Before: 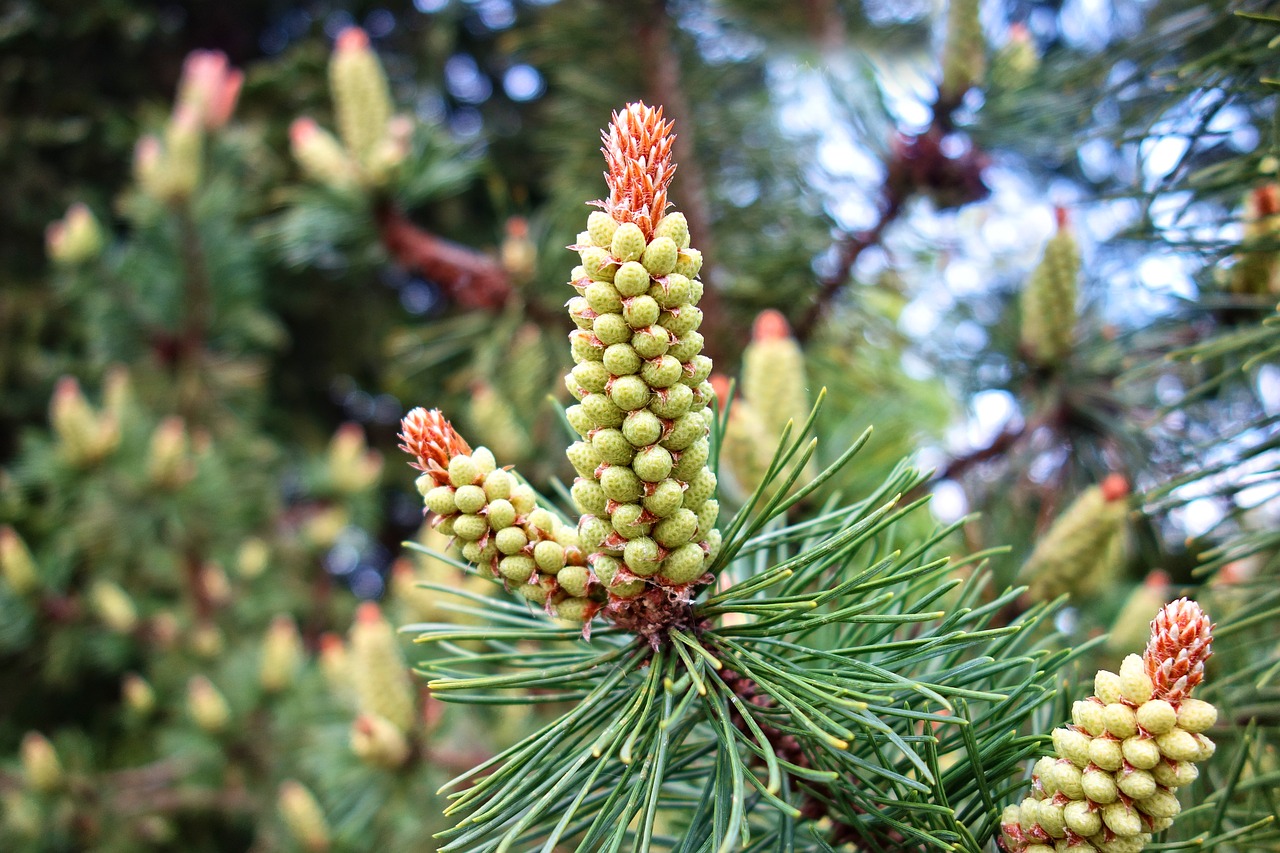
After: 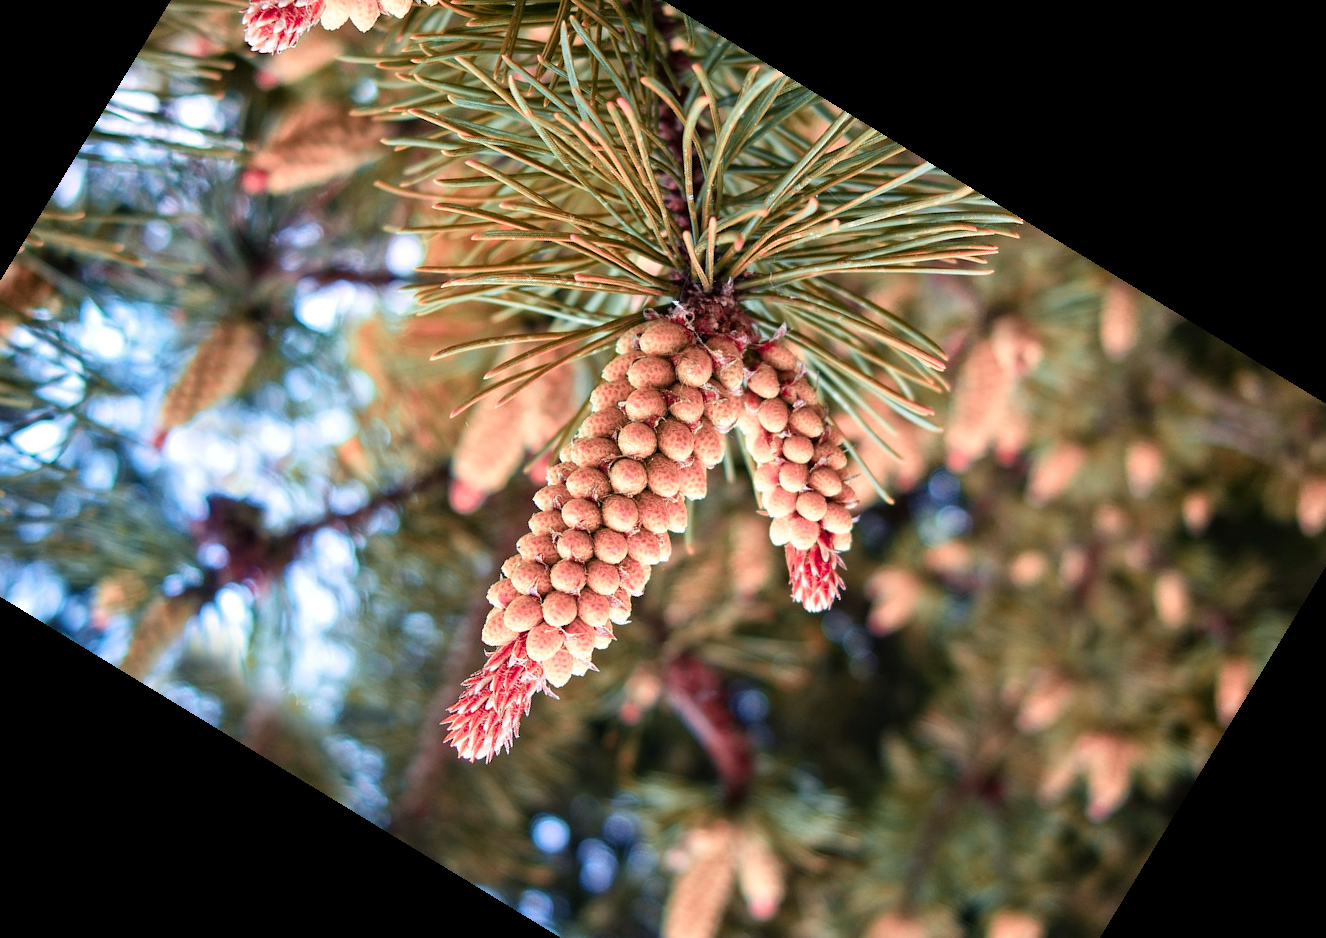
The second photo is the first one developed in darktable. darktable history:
crop and rotate: angle 148.68°, left 9.111%, top 15.603%, right 4.588%, bottom 17.041%
color zones: curves: ch2 [(0, 0.488) (0.143, 0.417) (0.286, 0.212) (0.429, 0.179) (0.571, 0.154) (0.714, 0.415) (0.857, 0.495) (1, 0.488)]
